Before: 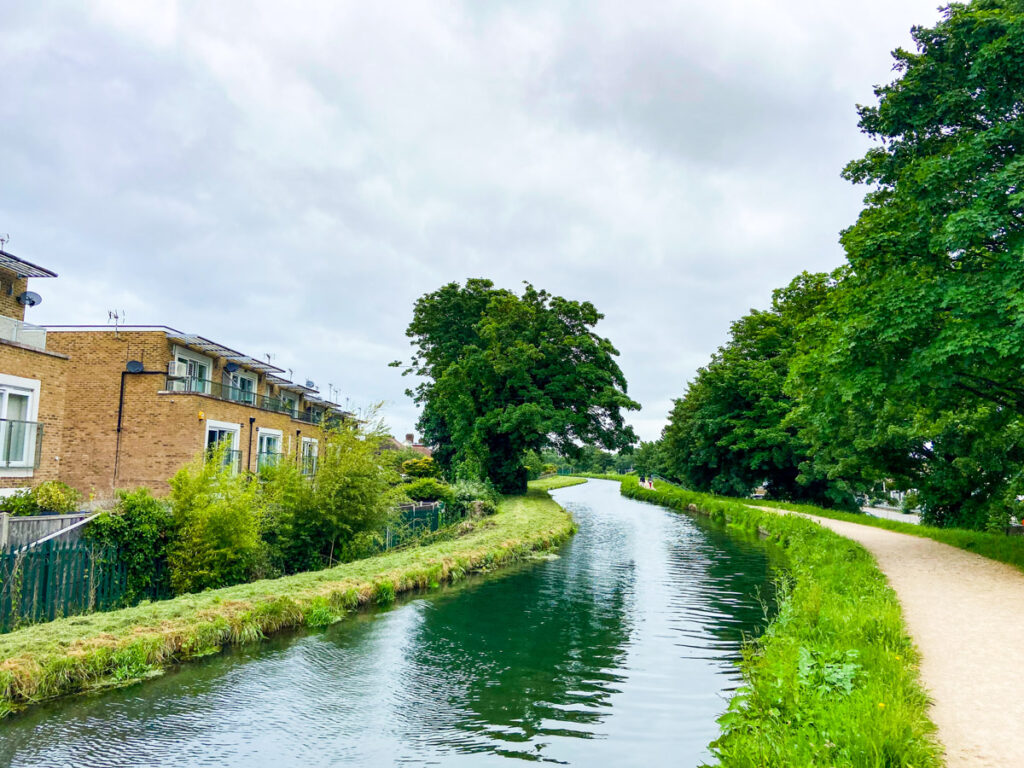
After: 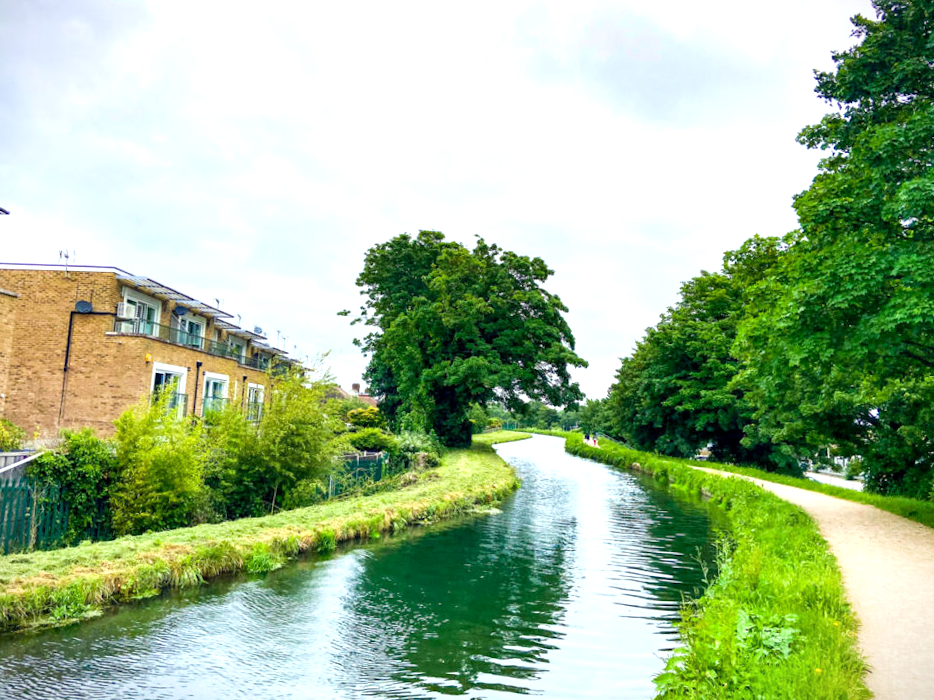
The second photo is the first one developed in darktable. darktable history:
exposure: black level correction 0.001, exposure 0.5 EV, compensate exposure bias true, compensate highlight preservation false
crop and rotate: angle -1.96°, left 3.097%, top 4.154%, right 1.586%, bottom 0.529%
vignetting: fall-off start 97.23%, saturation -0.024, center (-0.033, -0.042), width/height ratio 1.179, unbound false
